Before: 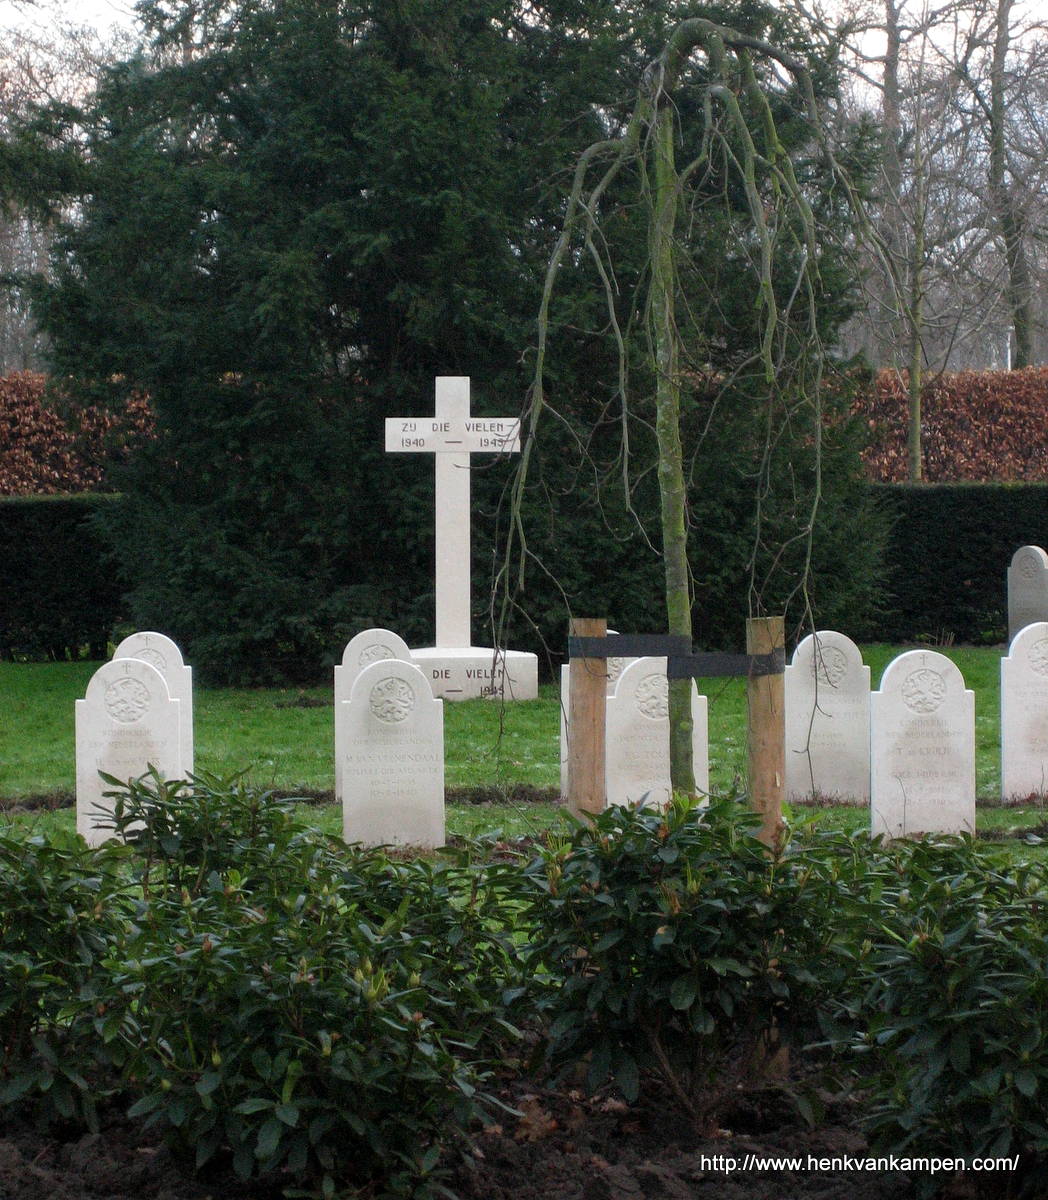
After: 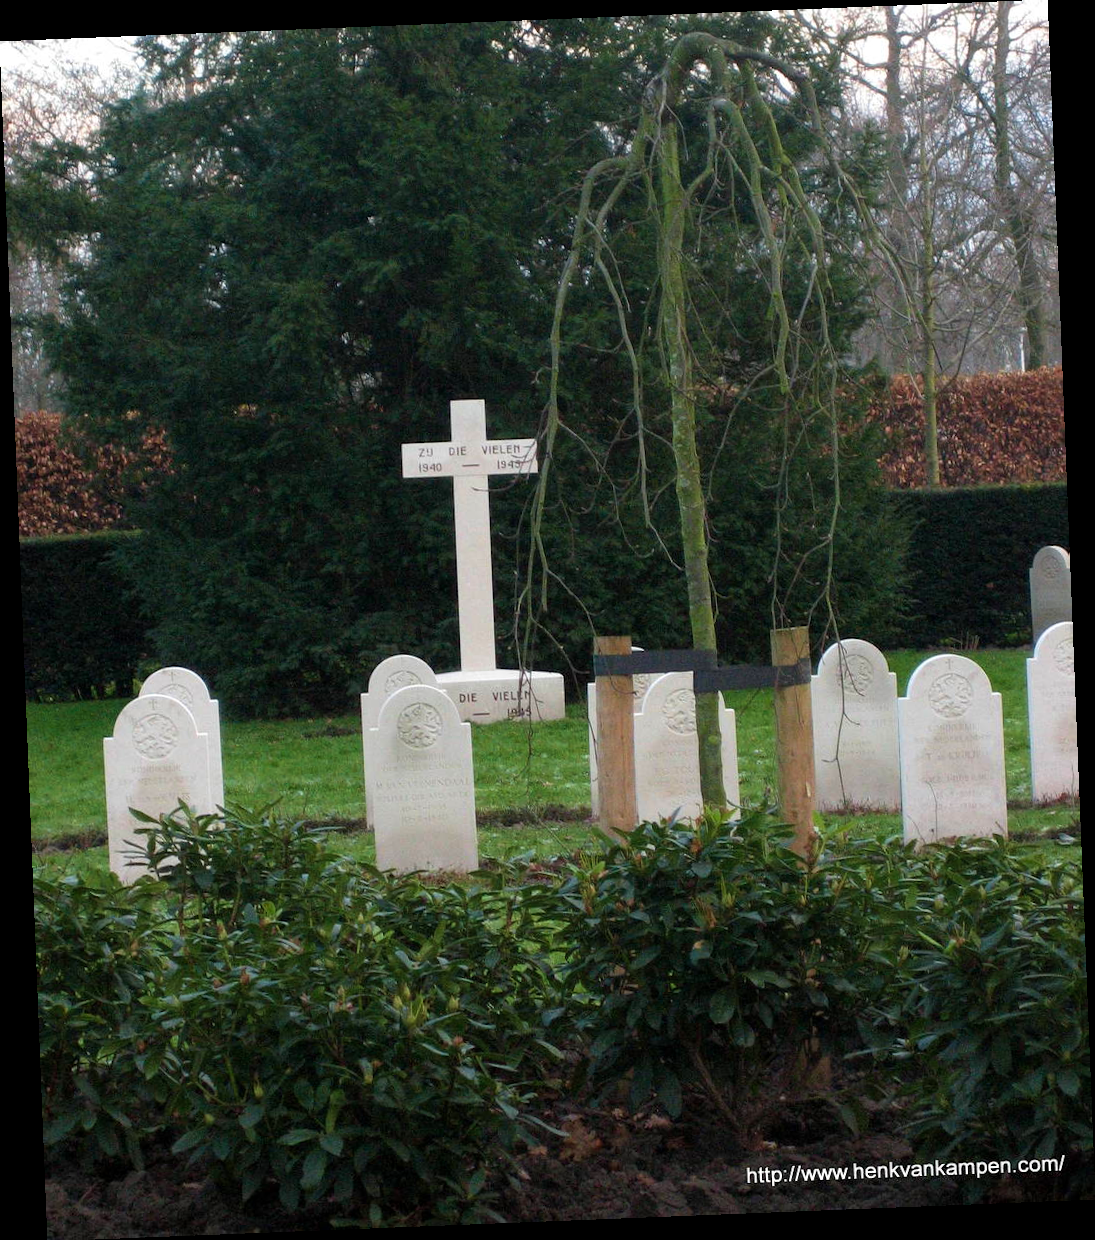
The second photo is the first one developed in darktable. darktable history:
velvia: on, module defaults
rotate and perspective: rotation -2.29°, automatic cropping off
